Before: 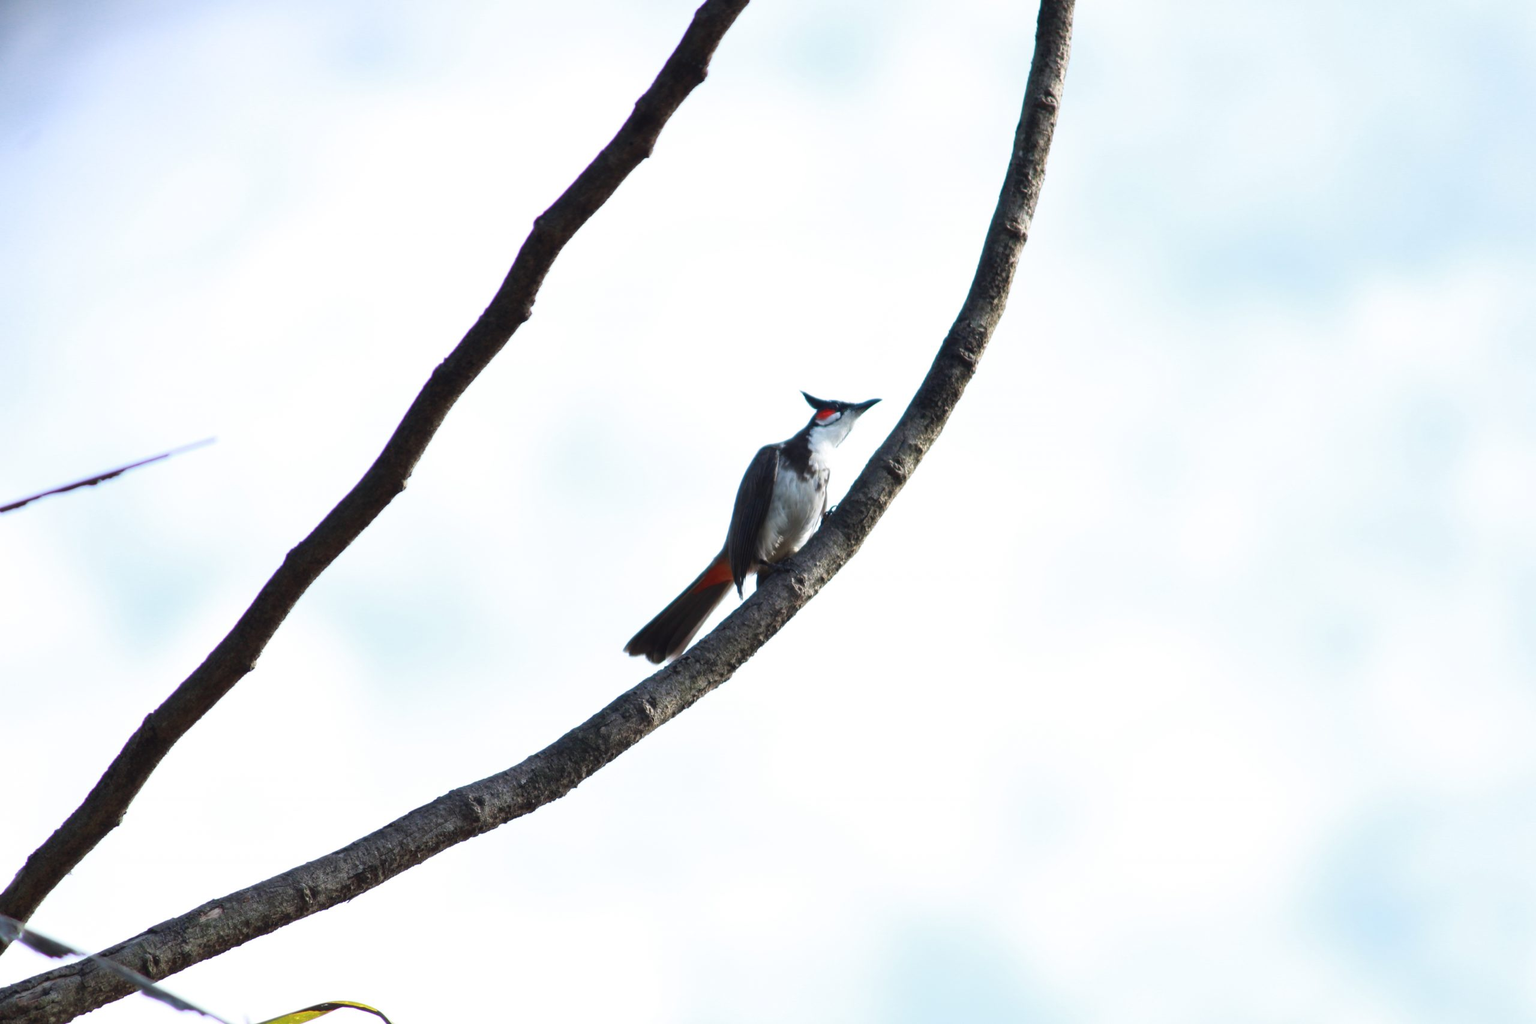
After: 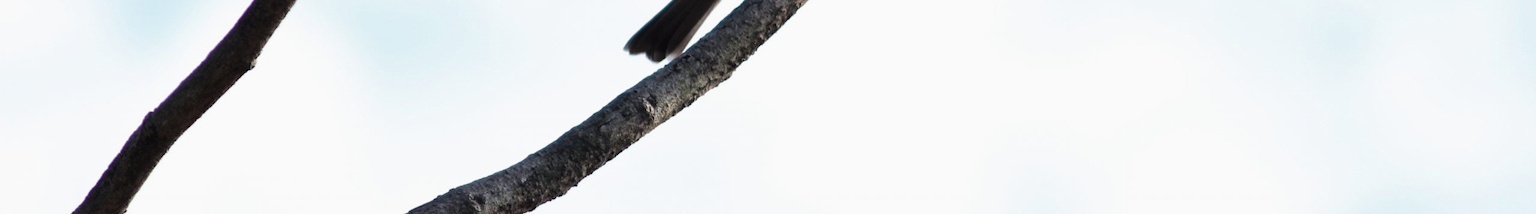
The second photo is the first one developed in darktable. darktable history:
crop and rotate: top 58.802%, bottom 20.206%
tone curve: curves: ch0 [(0, 0) (0.059, 0.027) (0.162, 0.125) (0.304, 0.279) (0.547, 0.532) (0.828, 0.815) (1, 0.983)]; ch1 [(0, 0) (0.23, 0.166) (0.34, 0.308) (0.371, 0.337) (0.429, 0.411) (0.477, 0.462) (0.499, 0.498) (0.529, 0.537) (0.559, 0.582) (0.743, 0.798) (1, 1)]; ch2 [(0, 0) (0.431, 0.414) (0.498, 0.503) (0.524, 0.528) (0.568, 0.546) (0.6, 0.597) (0.634, 0.645) (0.728, 0.742) (1, 1)], color space Lab, linked channels, preserve colors none
